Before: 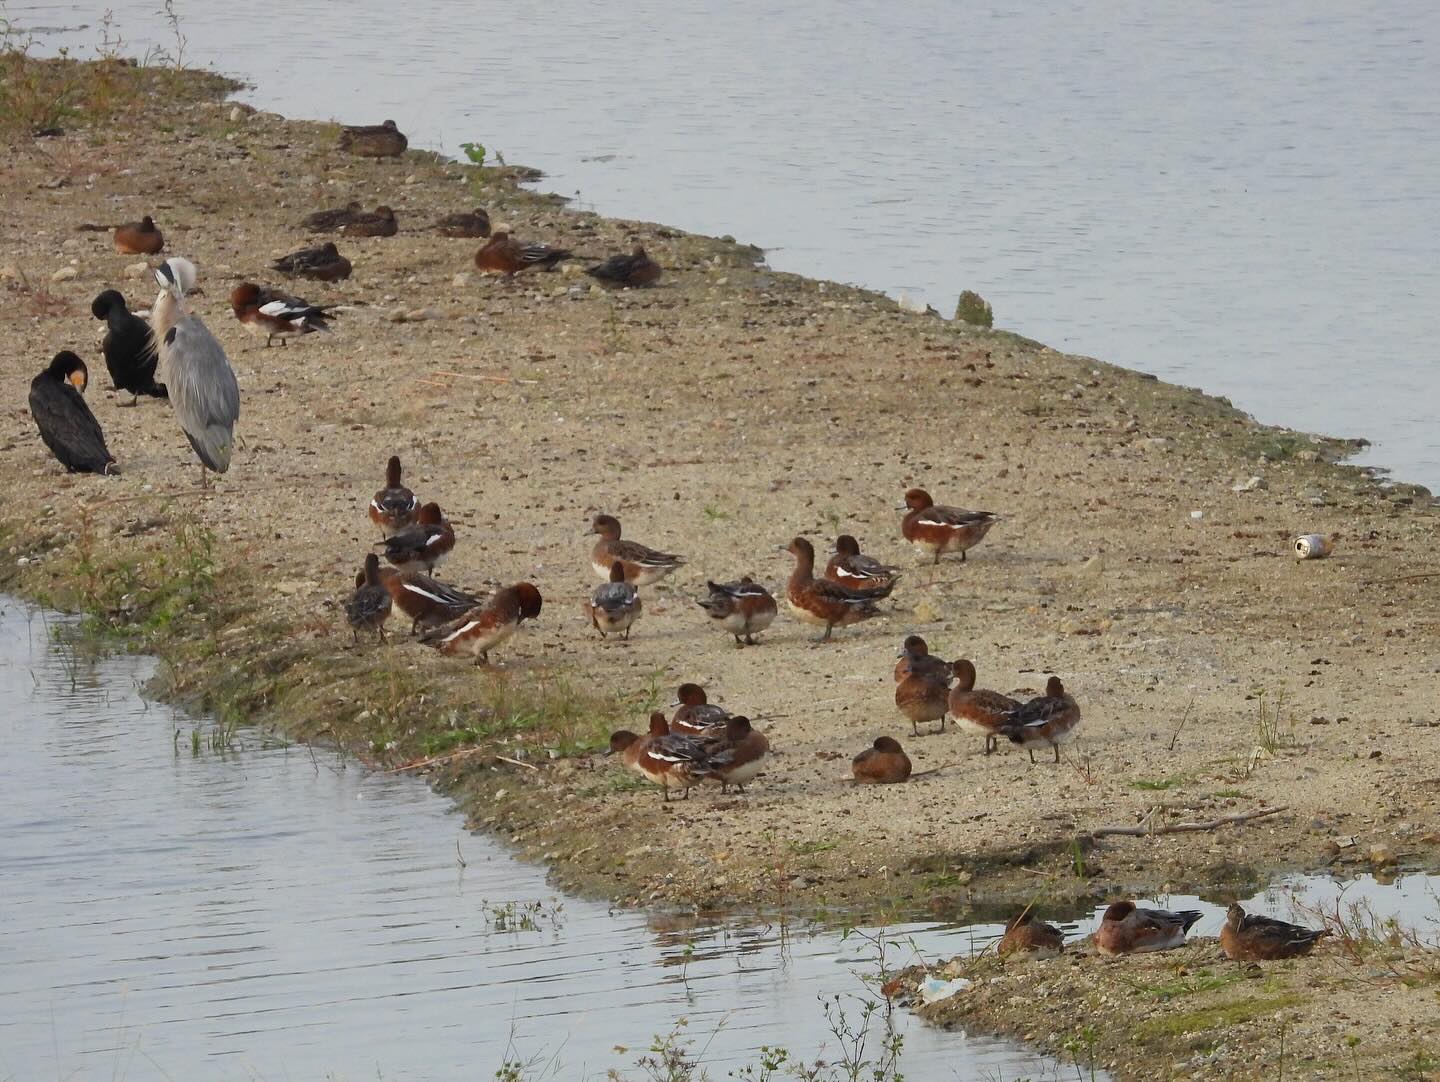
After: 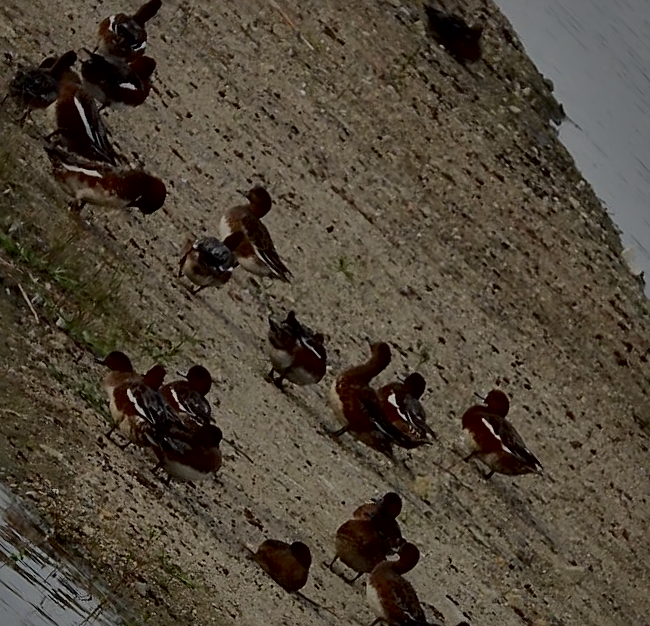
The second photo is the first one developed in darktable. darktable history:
crop and rotate: angle -45.23°, top 16.745%, right 0.964%, bottom 11.624%
tone equalizer: -8 EV -1.96 EV, -7 EV -1.98 EV, -6 EV -2 EV, -5 EV -2 EV, -4 EV -1.98 EV, -3 EV -1.97 EV, -2 EV -1.98 EV, -1 EV -1.61 EV, +0 EV -1.97 EV
exposure: black level correction 0.01, exposure 0.016 EV, compensate highlight preservation false
local contrast: mode bilateral grid, contrast 21, coarseness 50, detail 171%, midtone range 0.2
sharpen: on, module defaults
